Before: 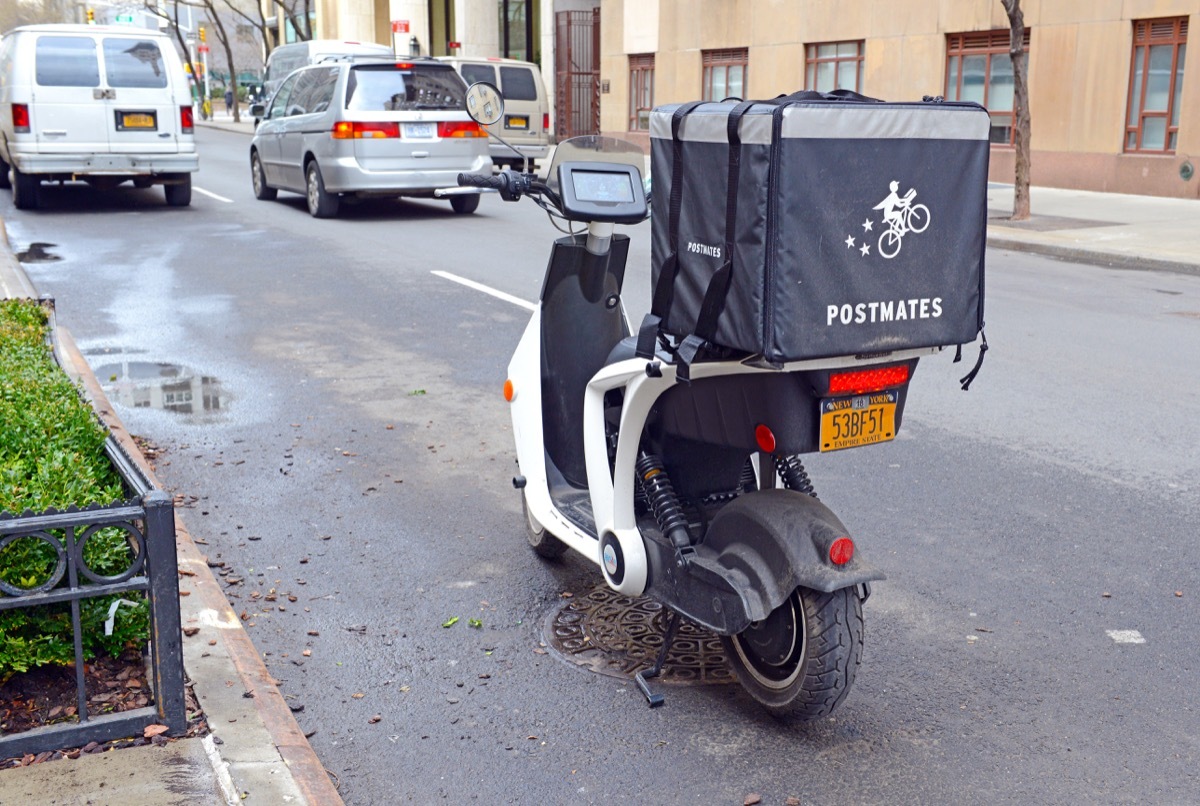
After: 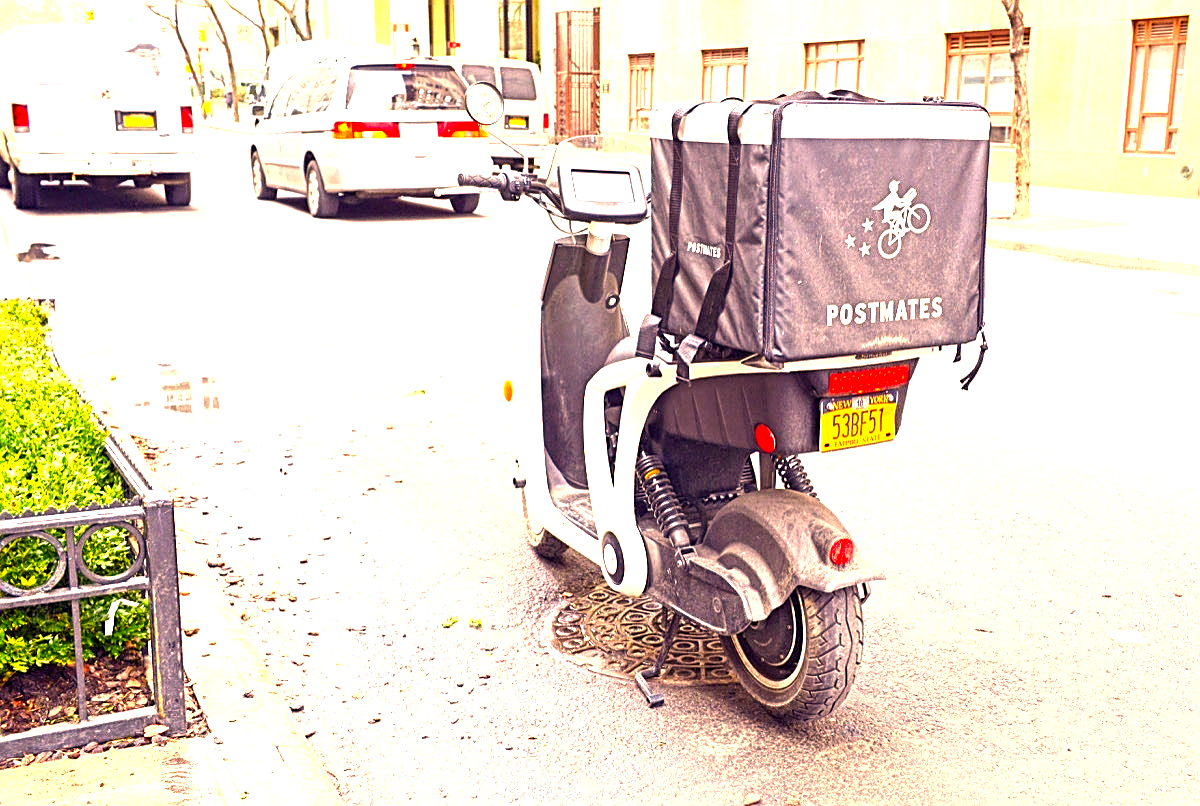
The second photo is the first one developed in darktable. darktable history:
local contrast: highlights 101%, shadows 101%, detail 199%, midtone range 0.2
sharpen: on, module defaults
color correction: highlights a* 18.39, highlights b* 34.81, shadows a* 1.61, shadows b* 5.85, saturation 1.01
exposure: exposure 2.179 EV, compensate exposure bias true, compensate highlight preservation false
